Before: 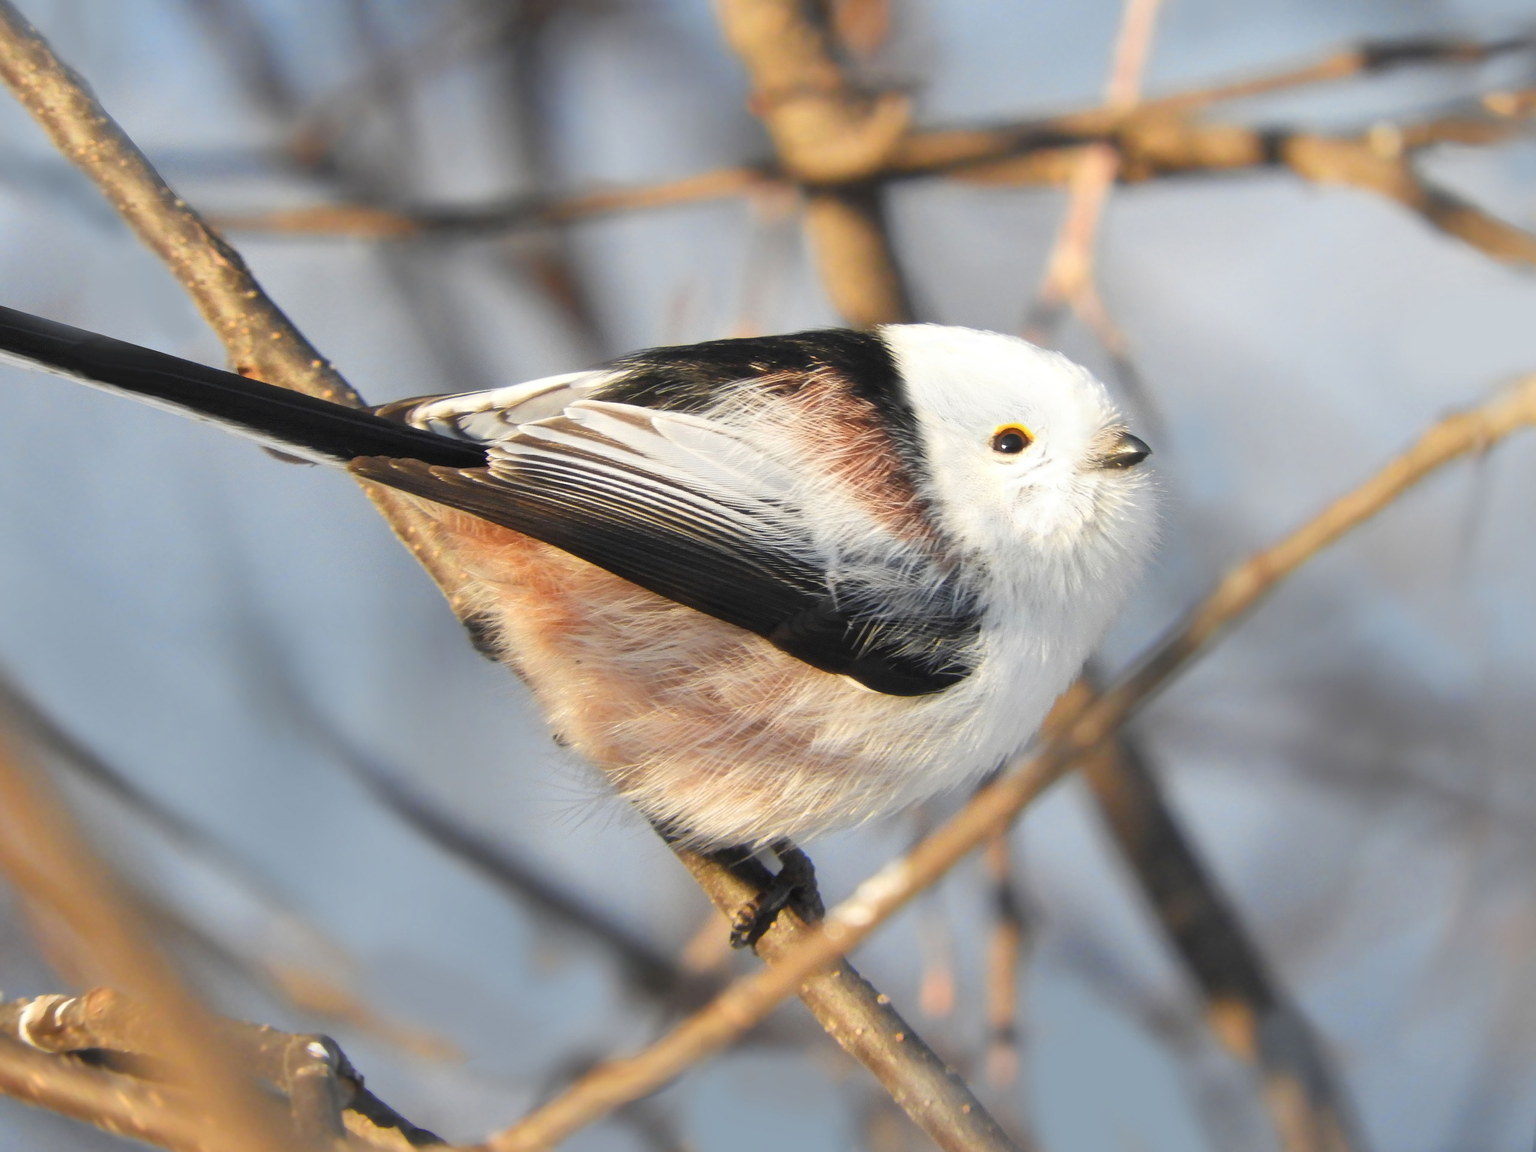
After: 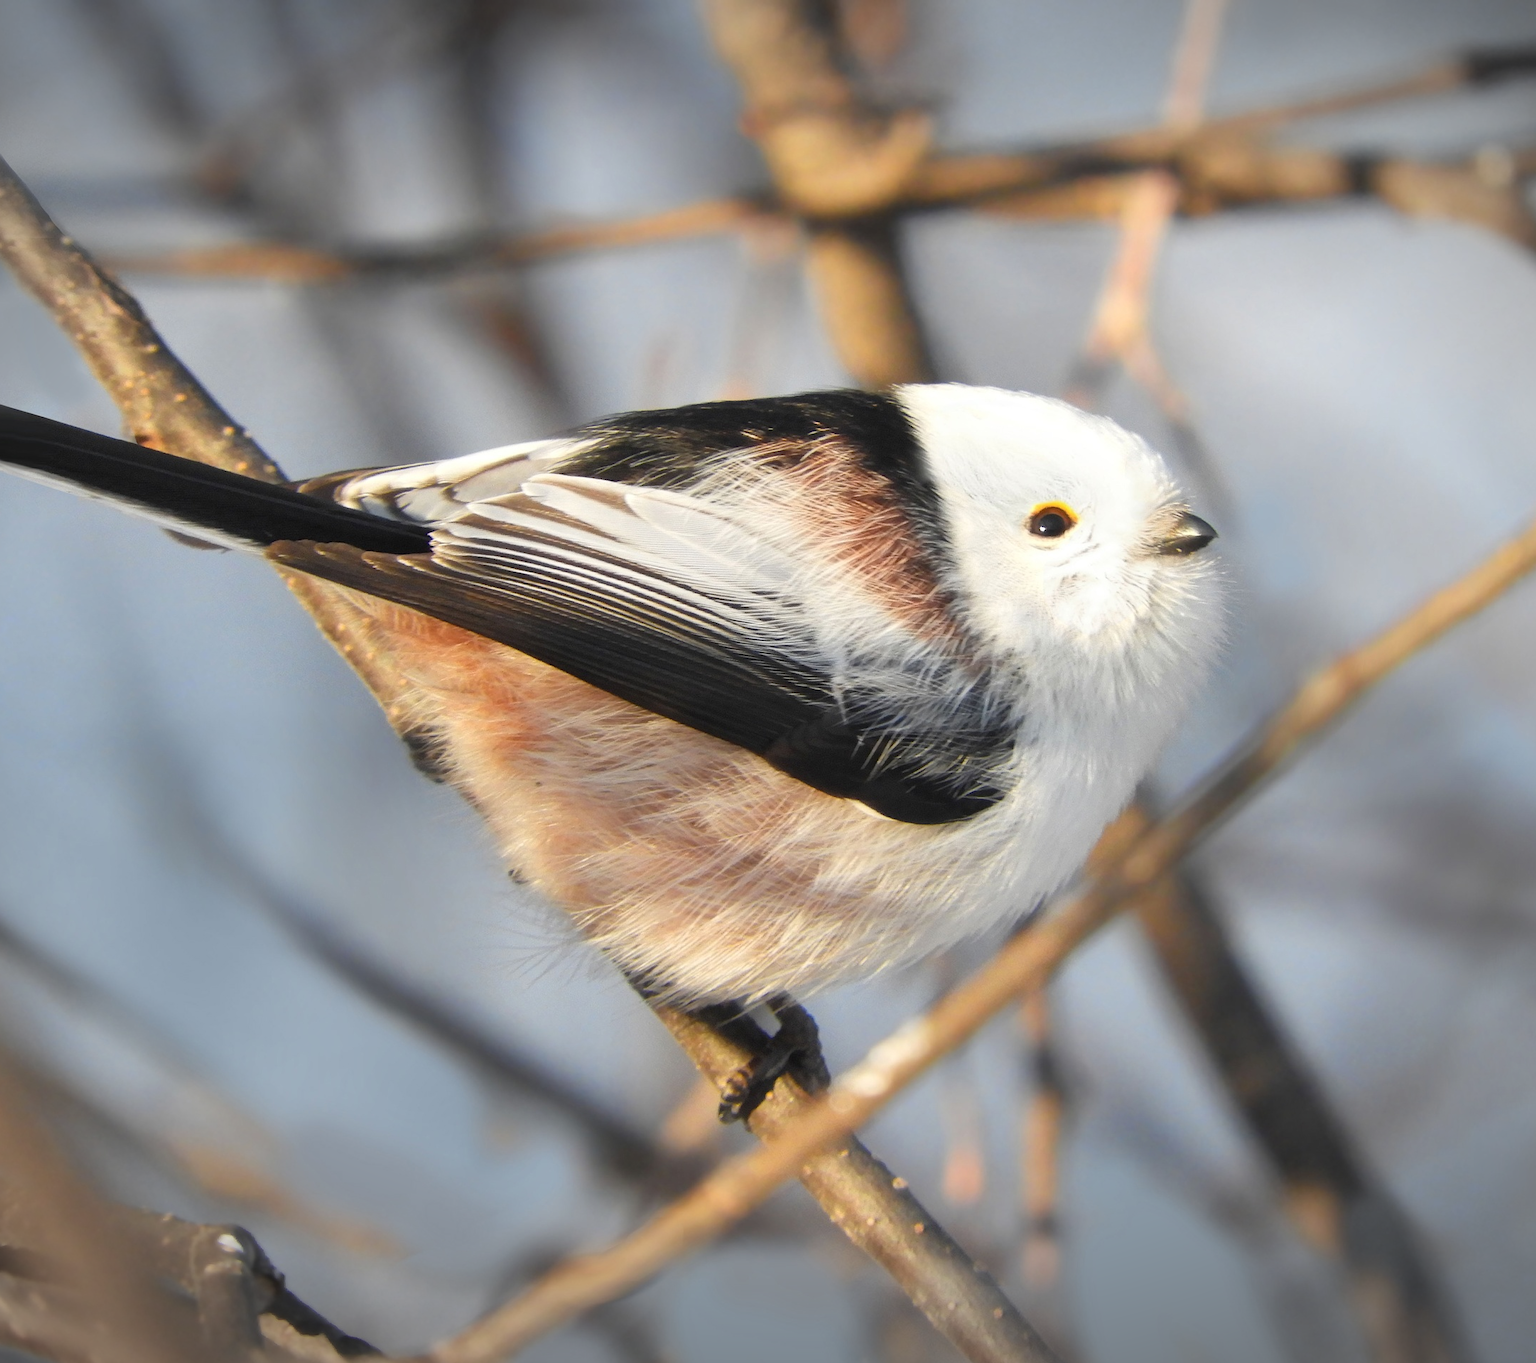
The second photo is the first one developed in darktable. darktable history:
vignetting: fall-off start 99.88%, width/height ratio 1.323
crop: left 8.071%, right 7.467%
